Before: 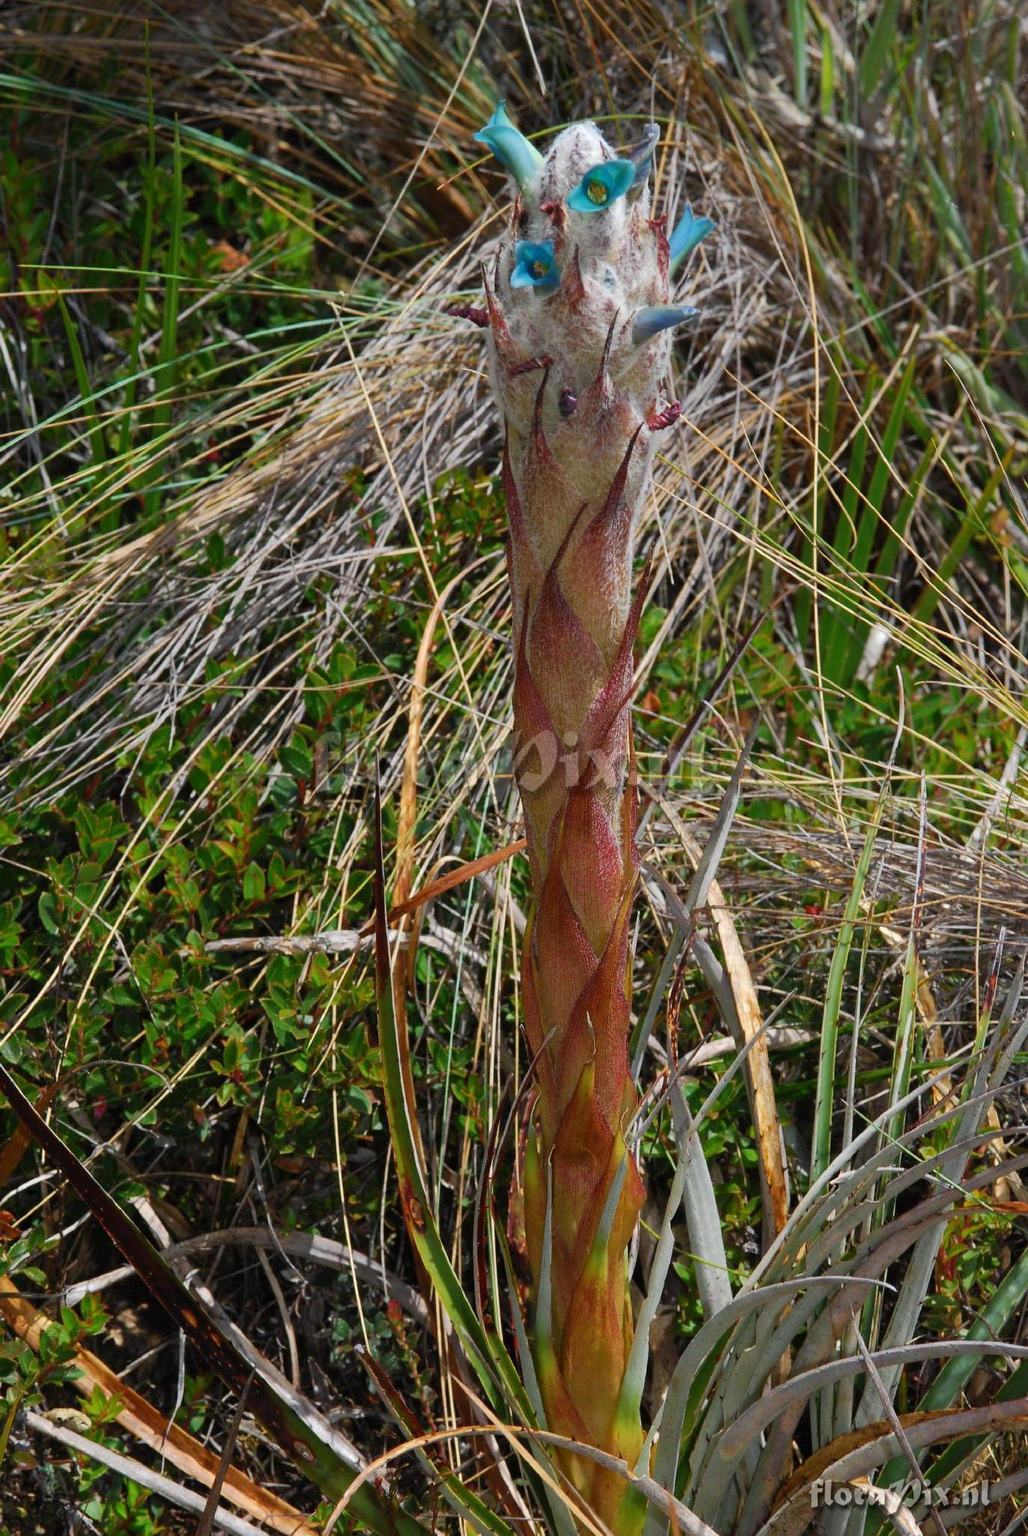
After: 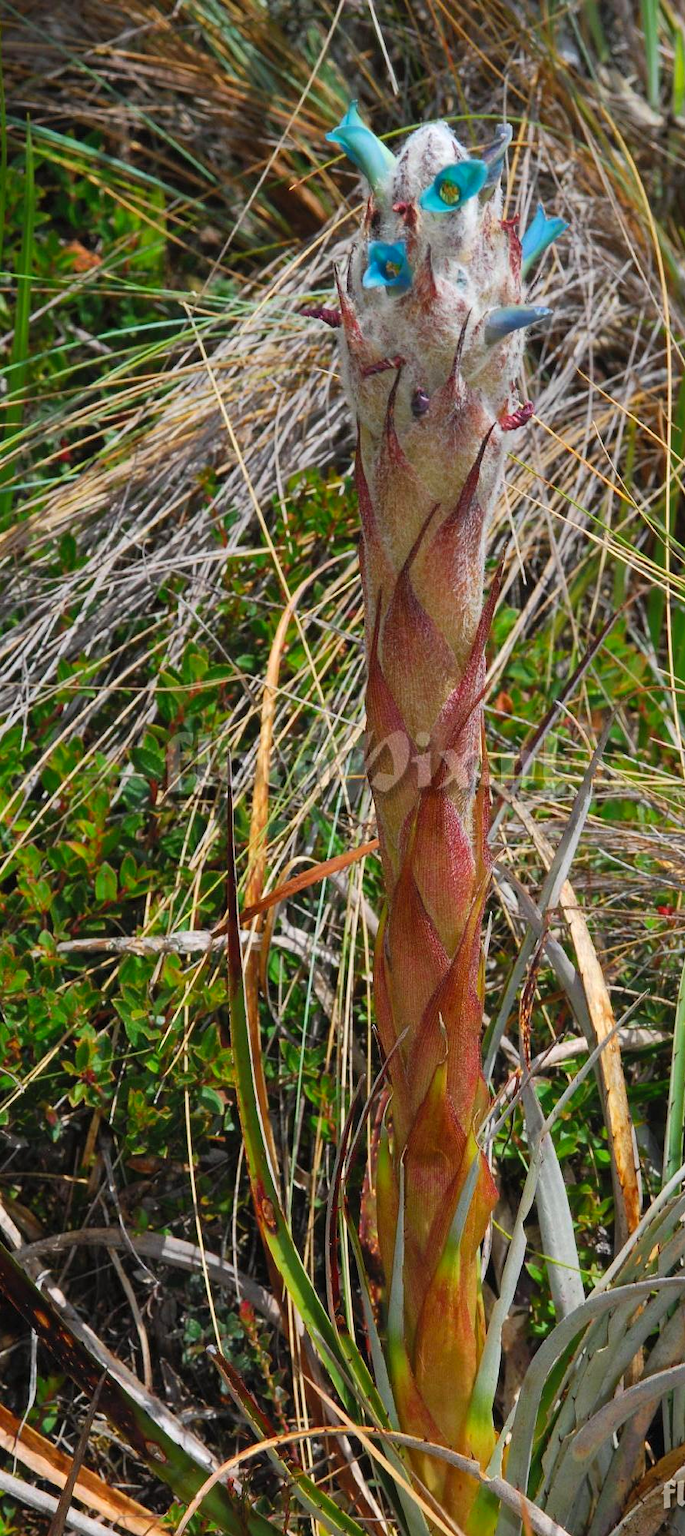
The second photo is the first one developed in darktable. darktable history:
contrast brightness saturation: contrast 0.07, brightness 0.08, saturation 0.18
crop and rotate: left 14.436%, right 18.898%
rotate and perspective: automatic cropping original format, crop left 0, crop top 0
